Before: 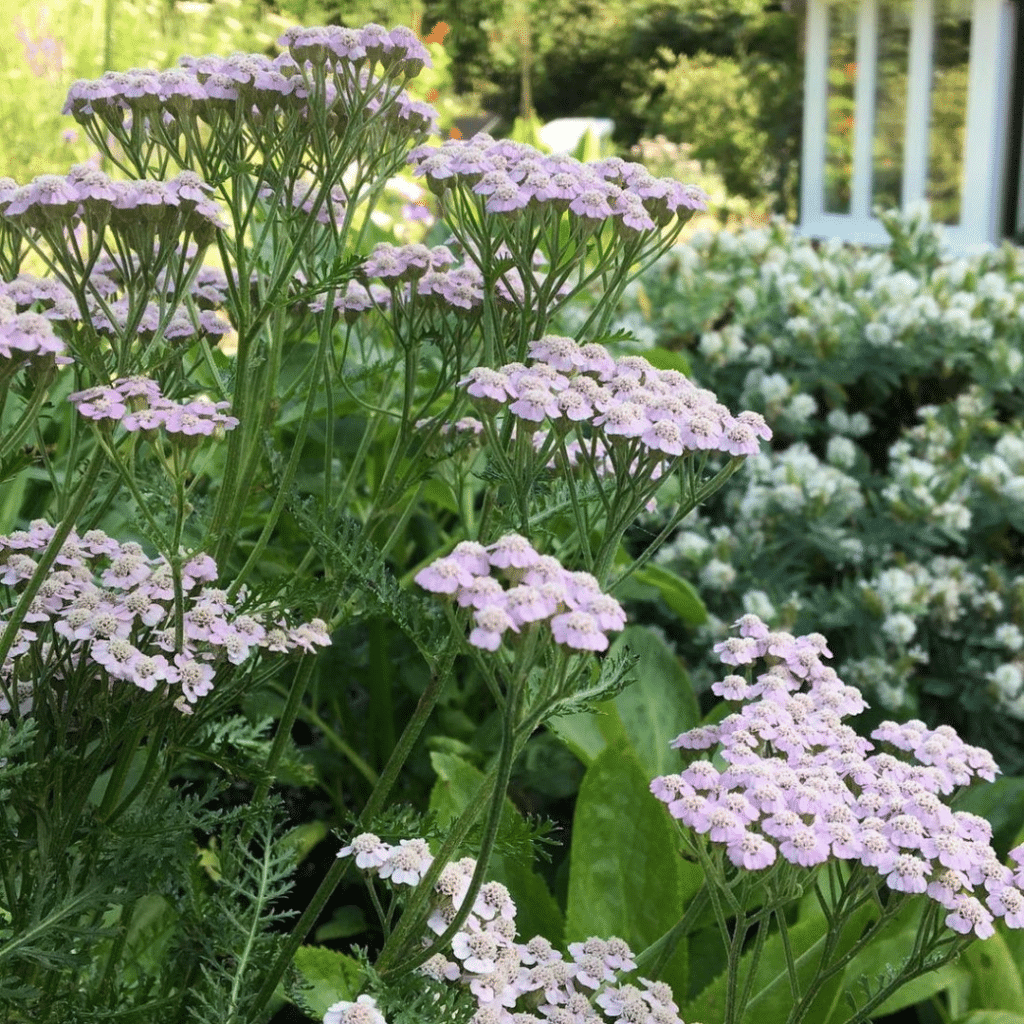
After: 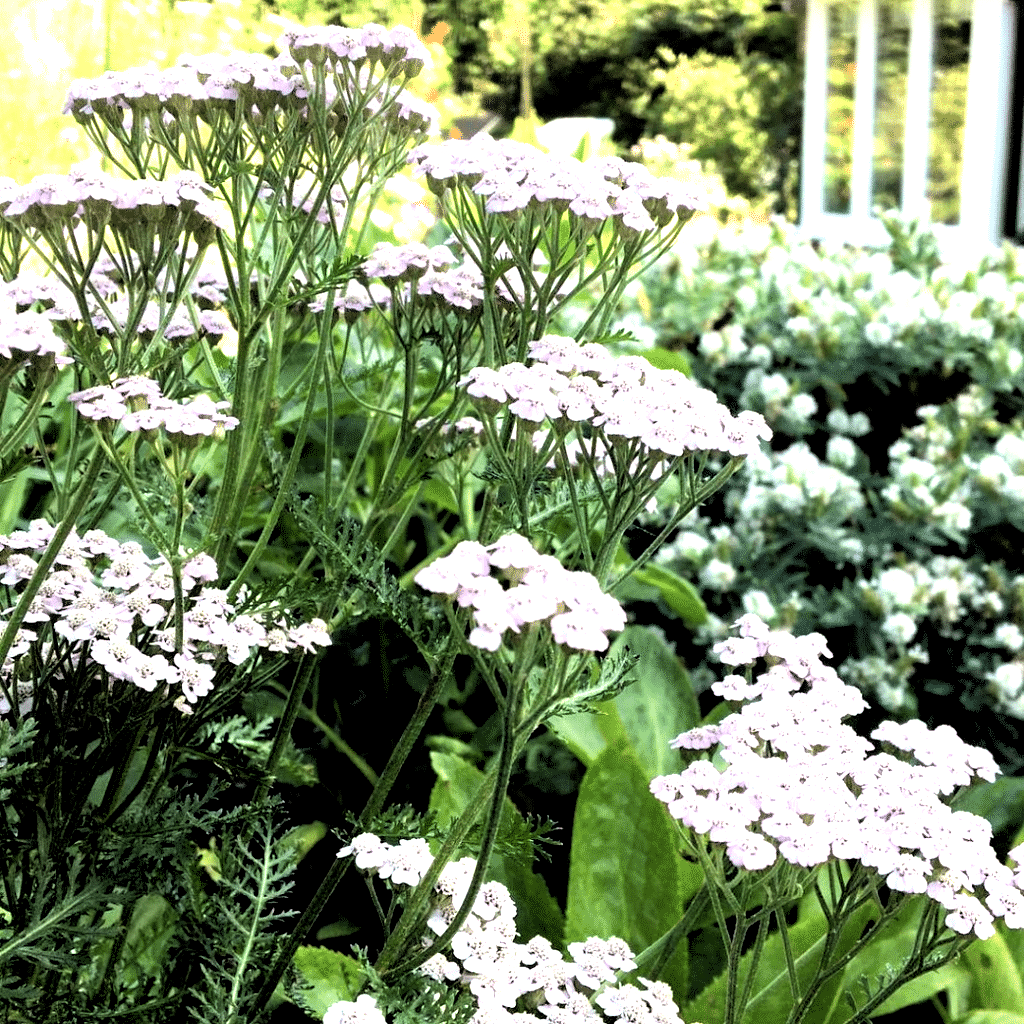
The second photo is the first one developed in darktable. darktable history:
exposure: exposure 0.6 EV, compensate highlight preservation false
tone equalizer: -8 EV -0.417 EV, -7 EV -0.389 EV, -6 EV -0.333 EV, -5 EV -0.222 EV, -3 EV 0.222 EV, -2 EV 0.333 EV, -1 EV 0.389 EV, +0 EV 0.417 EV, edges refinement/feathering 500, mask exposure compensation -1.57 EV, preserve details no
levels: levels [0, 0.48, 0.961]
rgb levels: levels [[0.034, 0.472, 0.904], [0, 0.5, 1], [0, 0.5, 1]]
